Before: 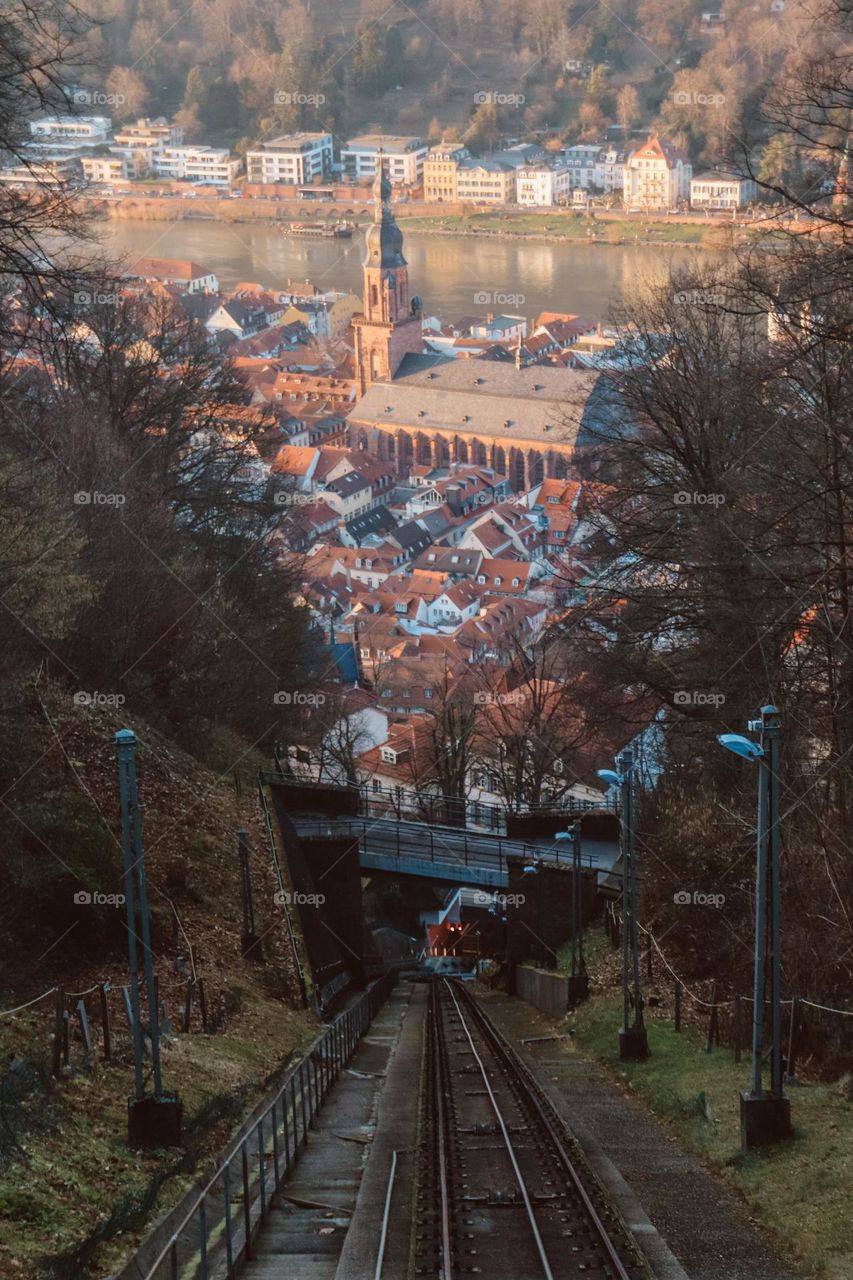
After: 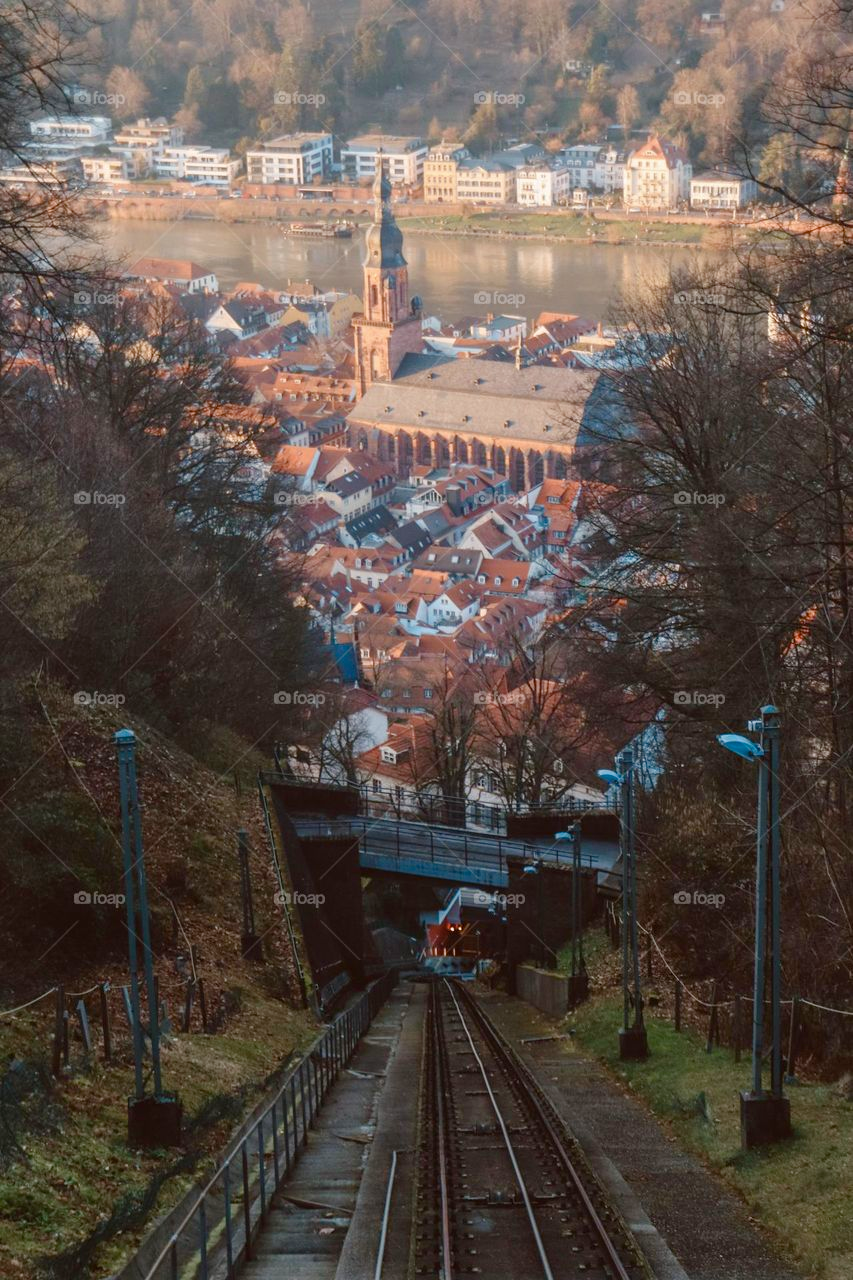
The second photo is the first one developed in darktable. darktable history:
color balance rgb: power › luminance 3.452%, power › hue 232.62°, perceptual saturation grading › global saturation -0.141%, perceptual saturation grading › highlights -25.658%, perceptual saturation grading › shadows 29.698%, global vibrance 20%
